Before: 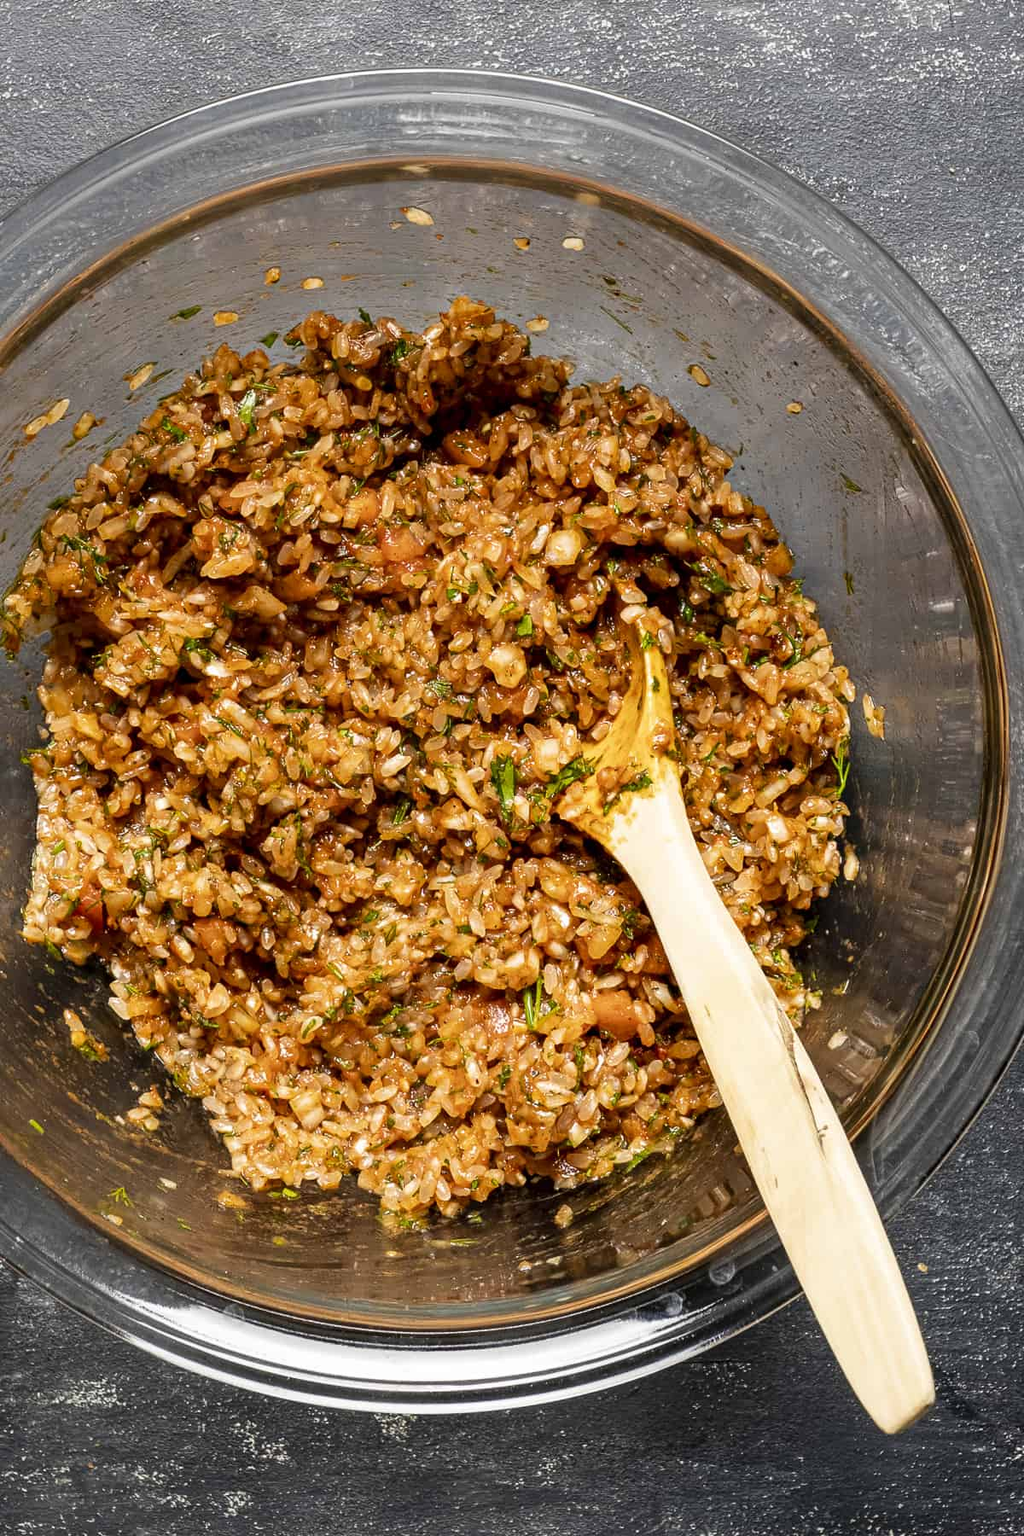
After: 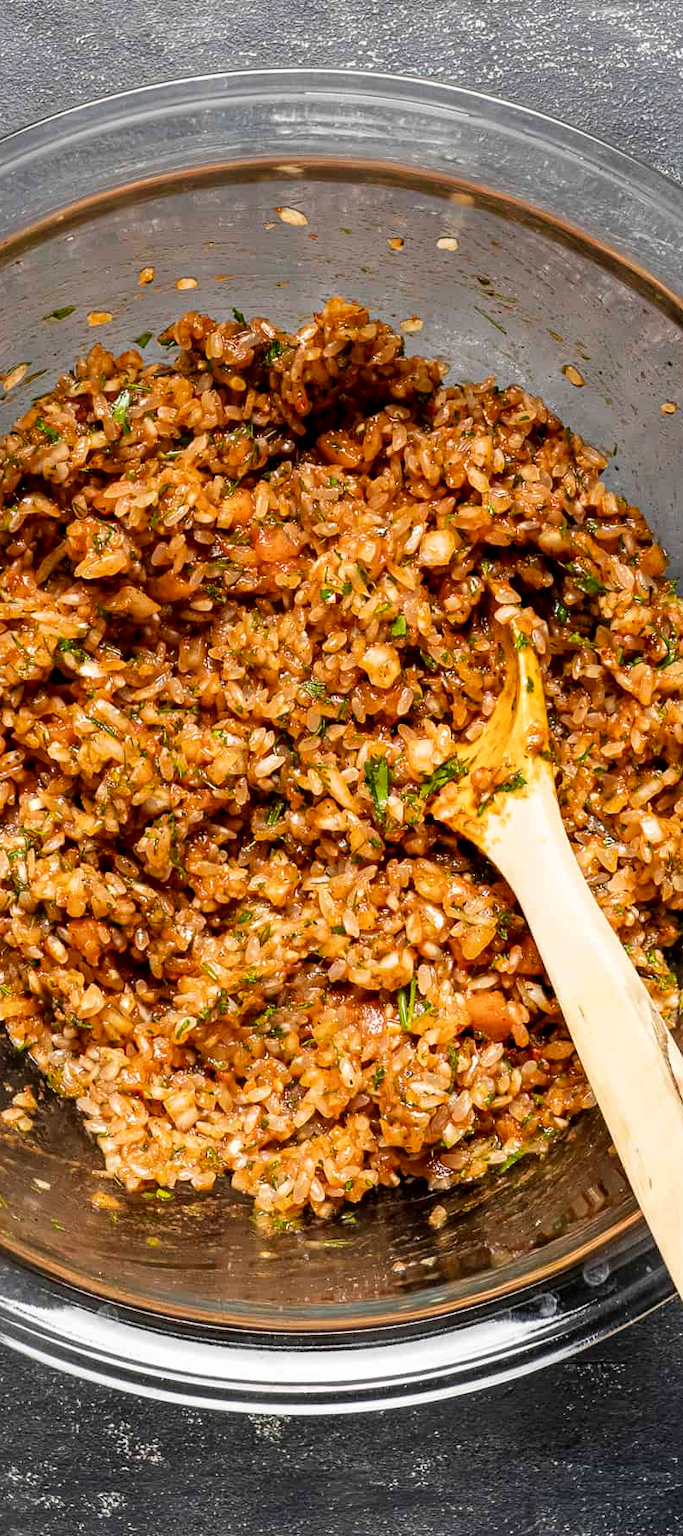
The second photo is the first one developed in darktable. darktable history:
crop and rotate: left 12.397%, right 20.845%
